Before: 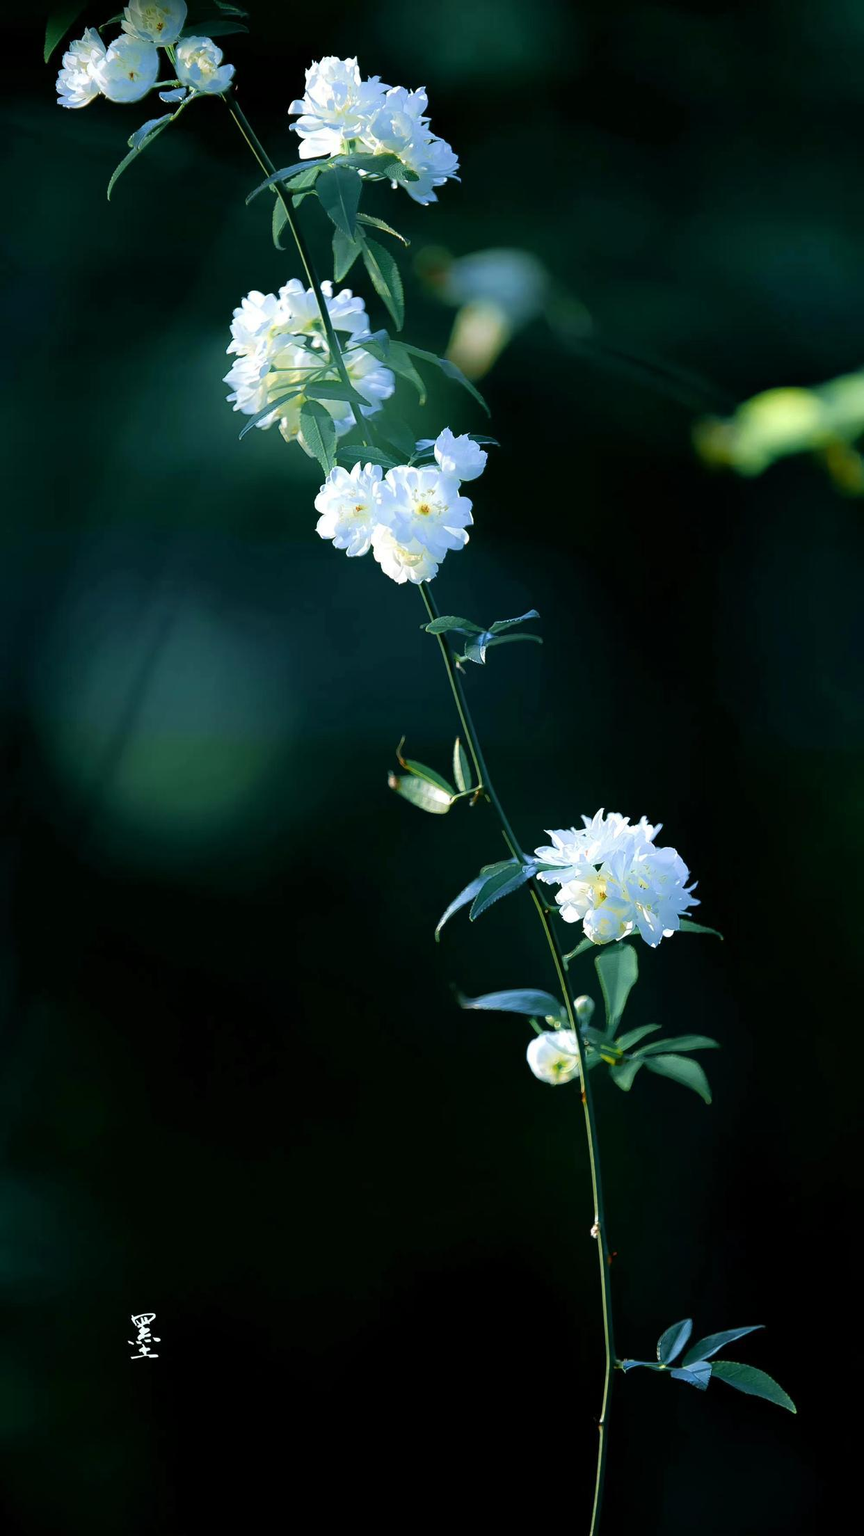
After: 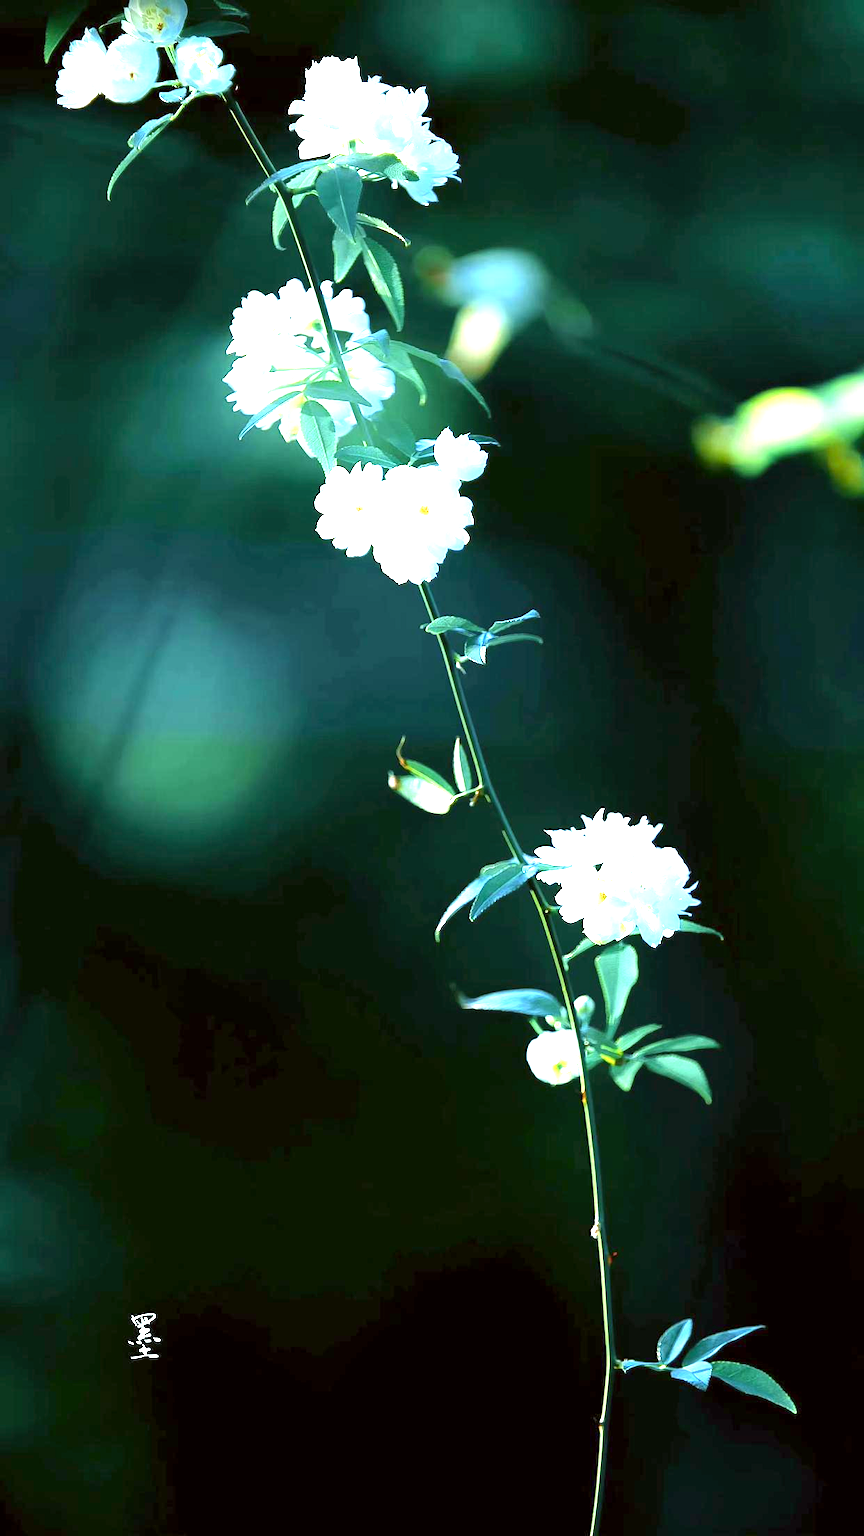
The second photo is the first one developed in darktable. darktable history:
color correction: highlights a* -2.88, highlights b* -2.46, shadows a* 2.41, shadows b* 2.96
exposure: exposure 2.015 EV, compensate exposure bias true, compensate highlight preservation false
levels: mode automatic, levels [0, 0.374, 0.749]
